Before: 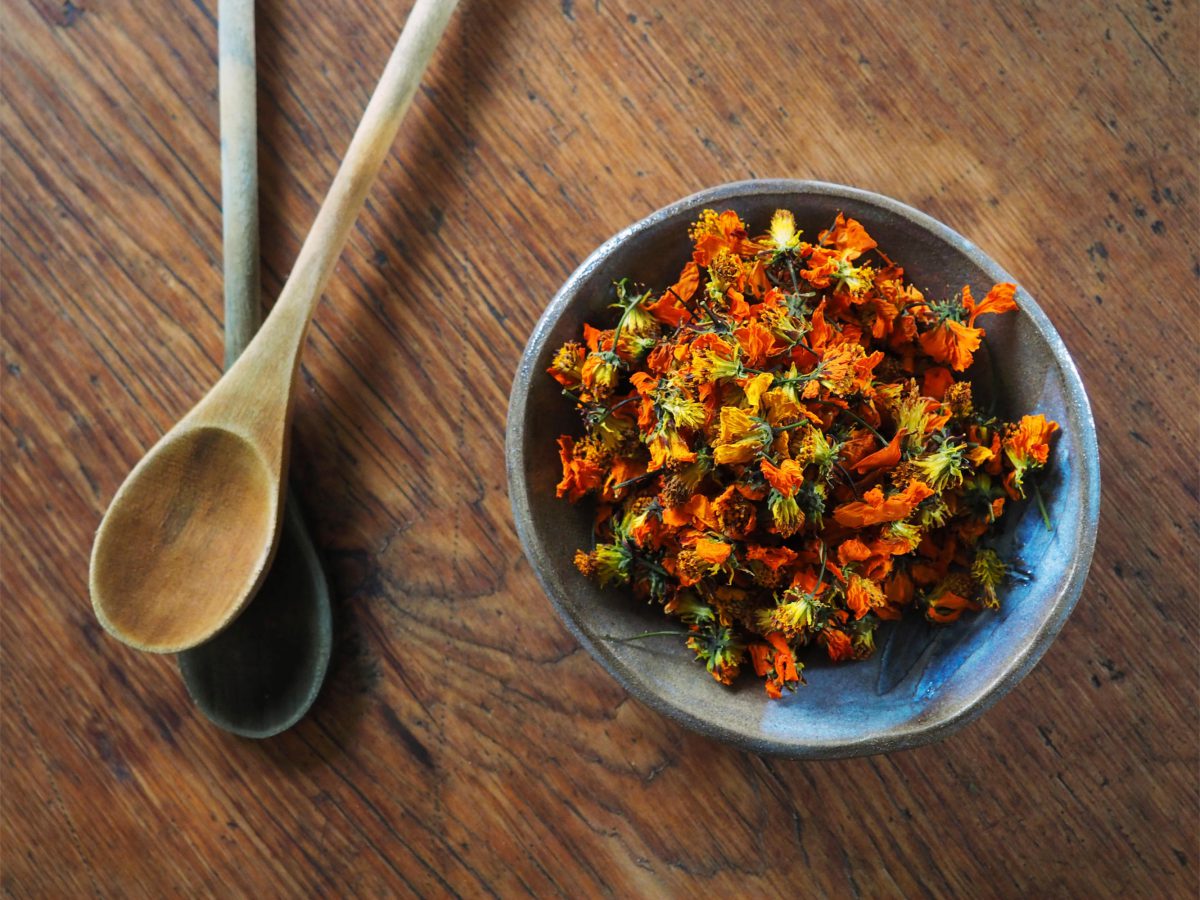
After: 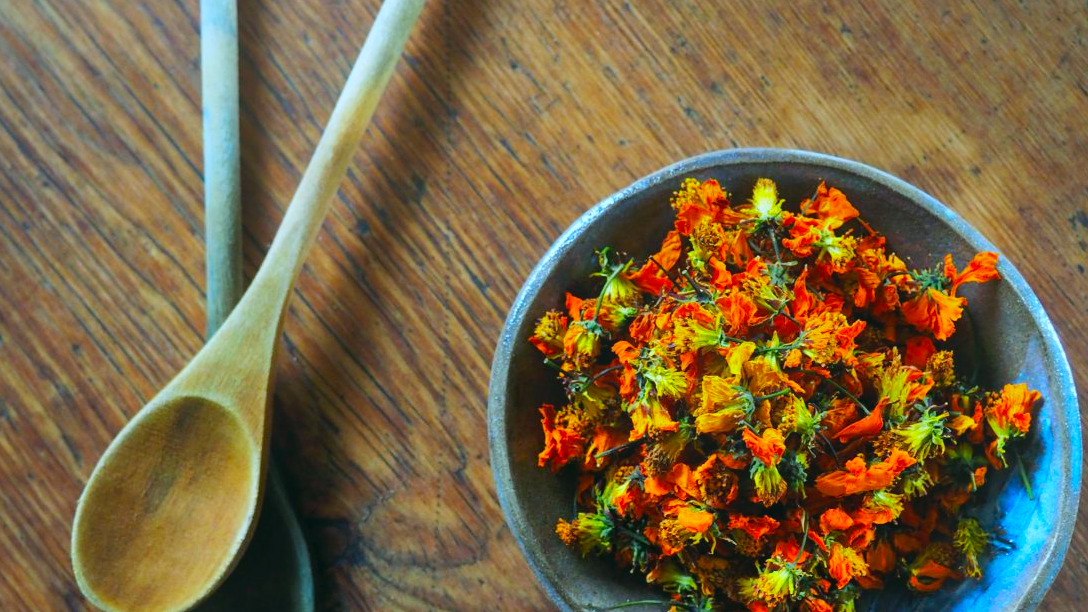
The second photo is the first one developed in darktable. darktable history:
base curve: preserve colors none
bloom: on, module defaults
white balance: red 0.931, blue 1.11
color correction: highlights a* -7.33, highlights b* 1.26, shadows a* -3.55, saturation 1.4
shadows and highlights: low approximation 0.01, soften with gaussian
crop: left 1.509%, top 3.452%, right 7.696%, bottom 28.452%
